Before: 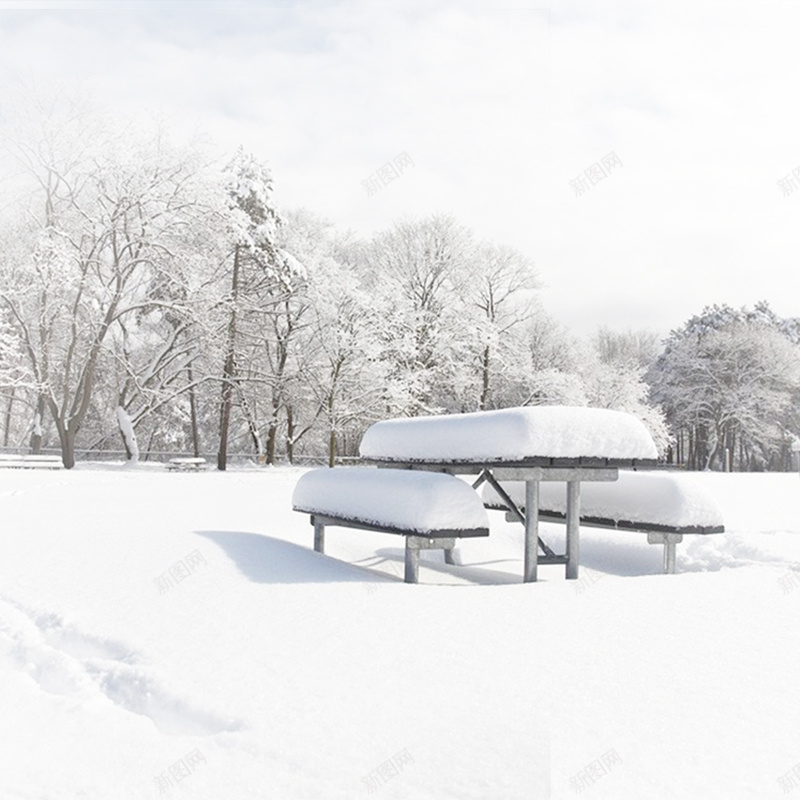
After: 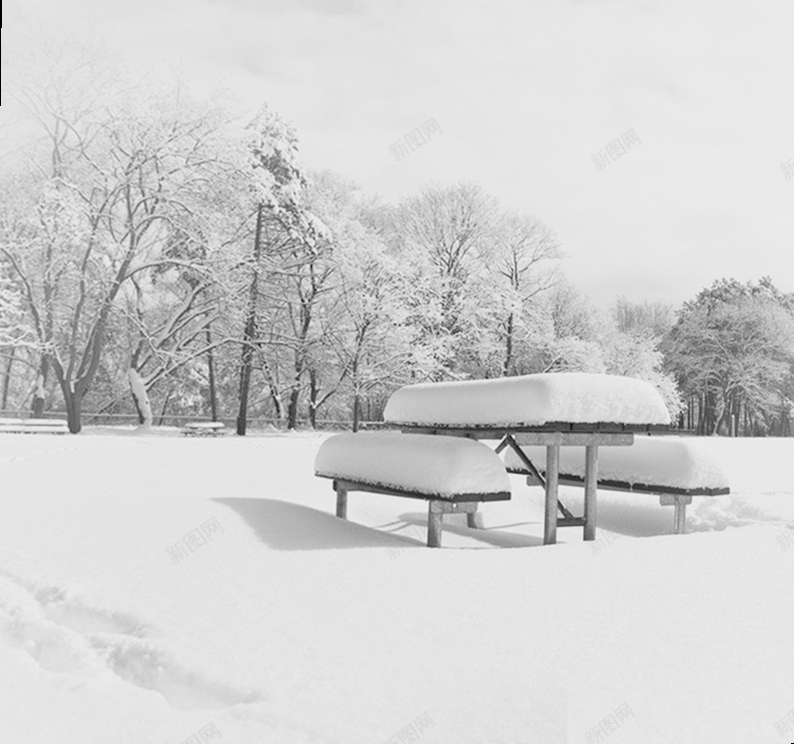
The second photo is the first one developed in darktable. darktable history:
rotate and perspective: rotation 0.679°, lens shift (horizontal) 0.136, crop left 0.009, crop right 0.991, crop top 0.078, crop bottom 0.95
contrast brightness saturation: saturation -1
shadows and highlights: radius 121.13, shadows 21.4, white point adjustment -9.72, highlights -14.39, soften with gaussian
levels: levels [0.073, 0.497, 0.972]
